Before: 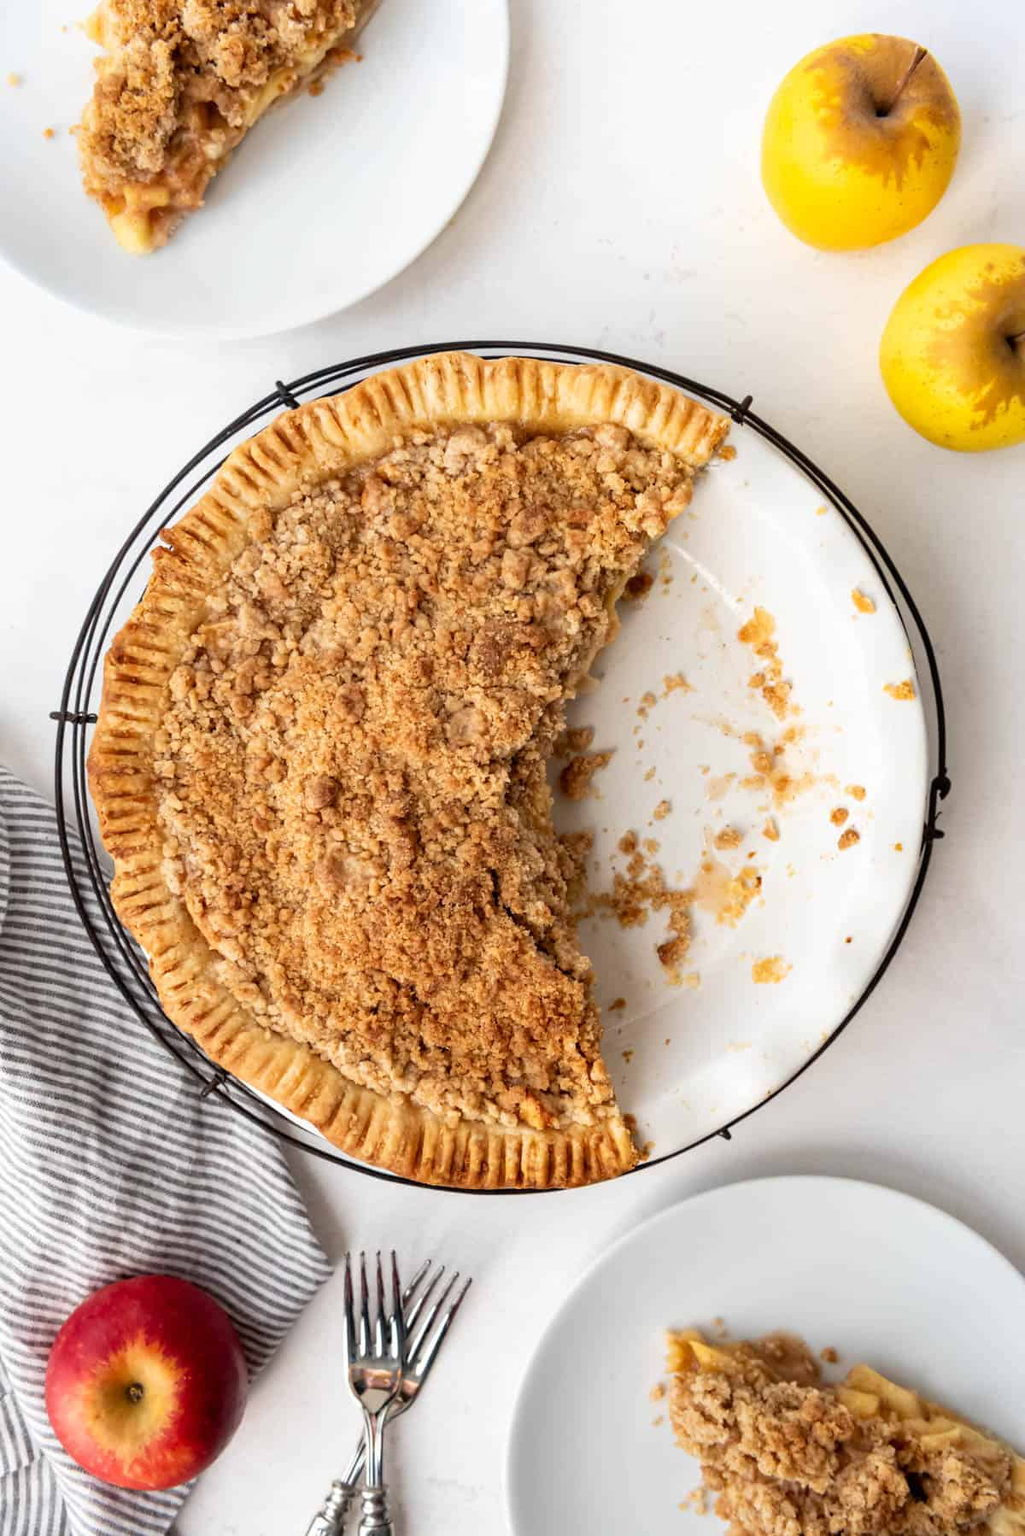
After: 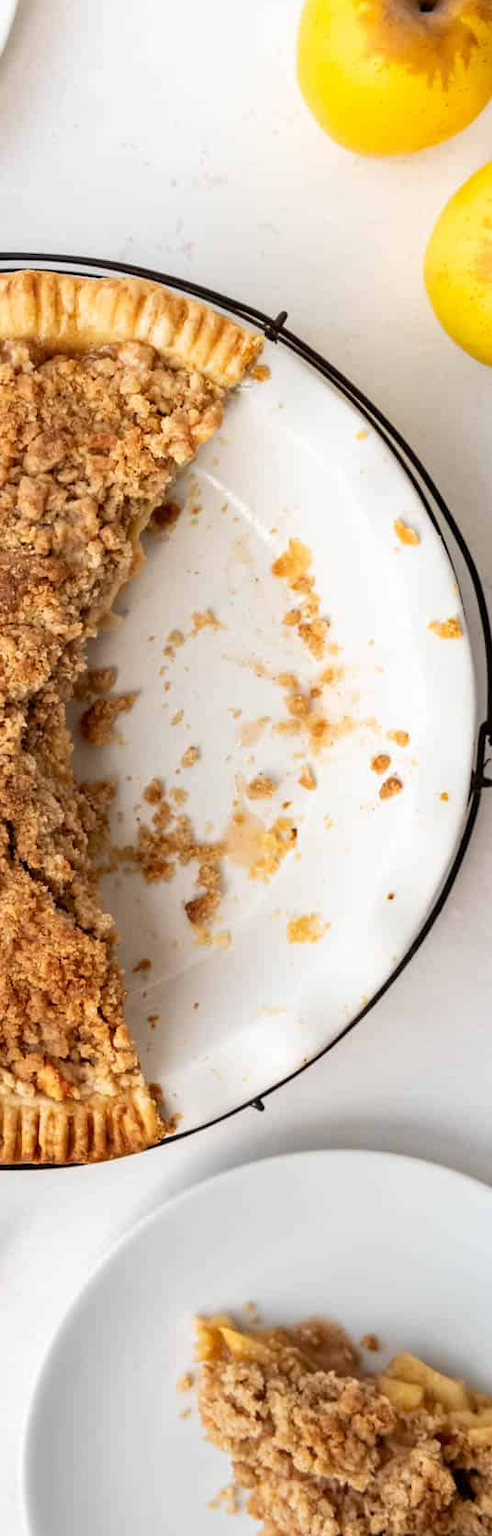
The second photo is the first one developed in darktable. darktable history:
crop: left 47.373%, top 6.941%, right 7.896%
